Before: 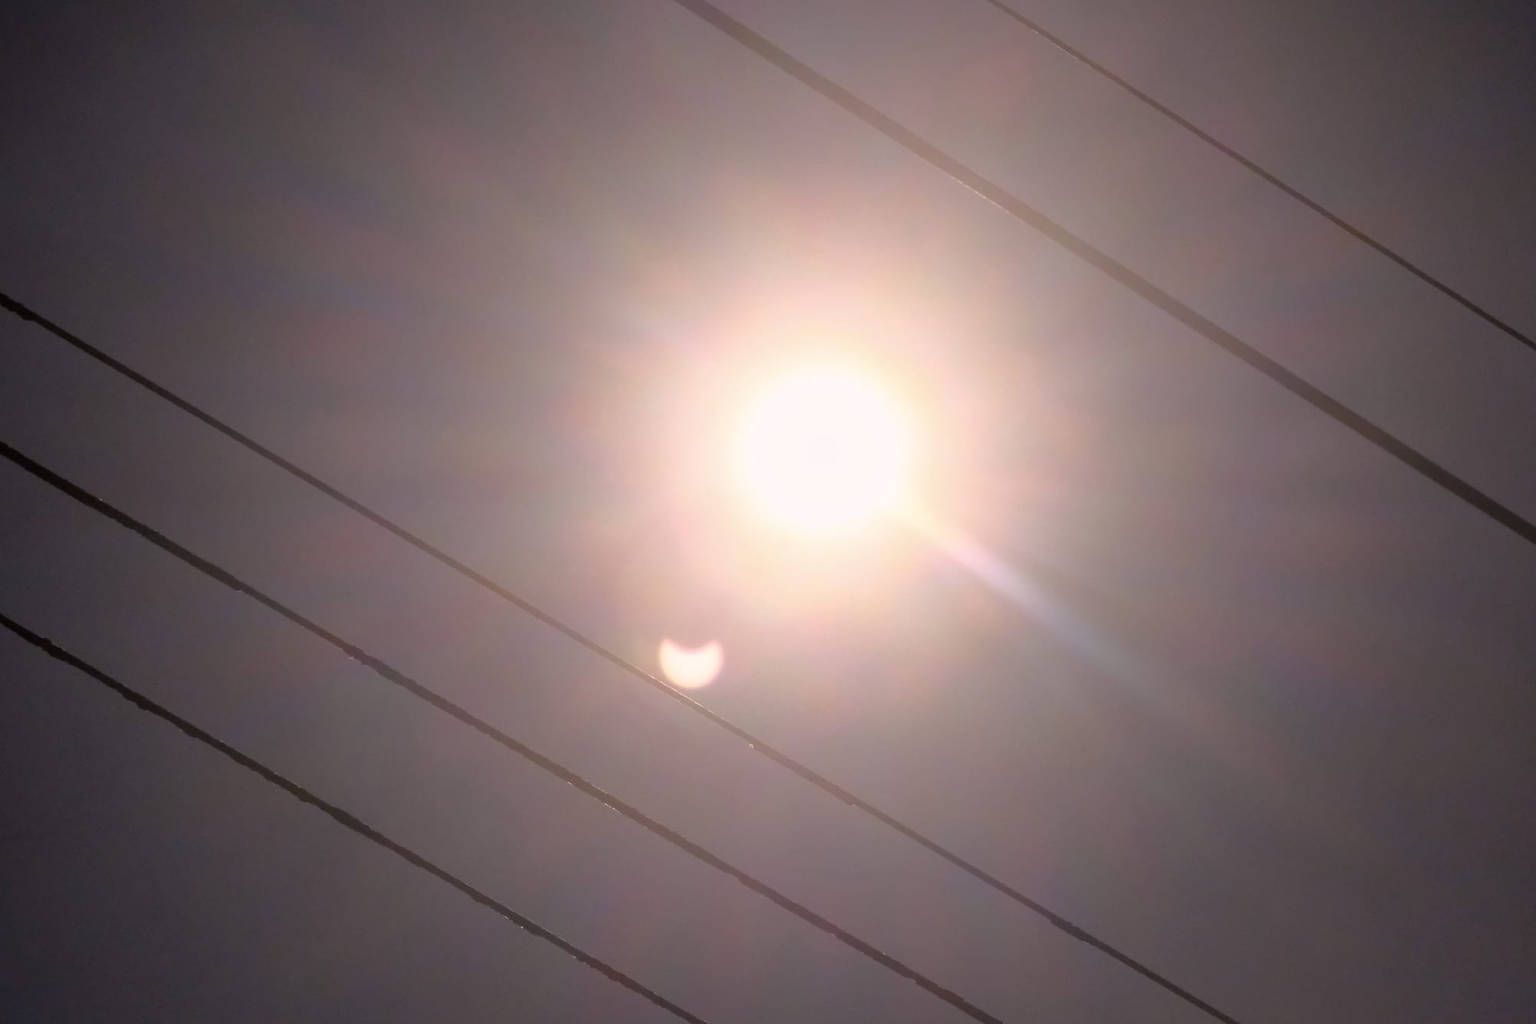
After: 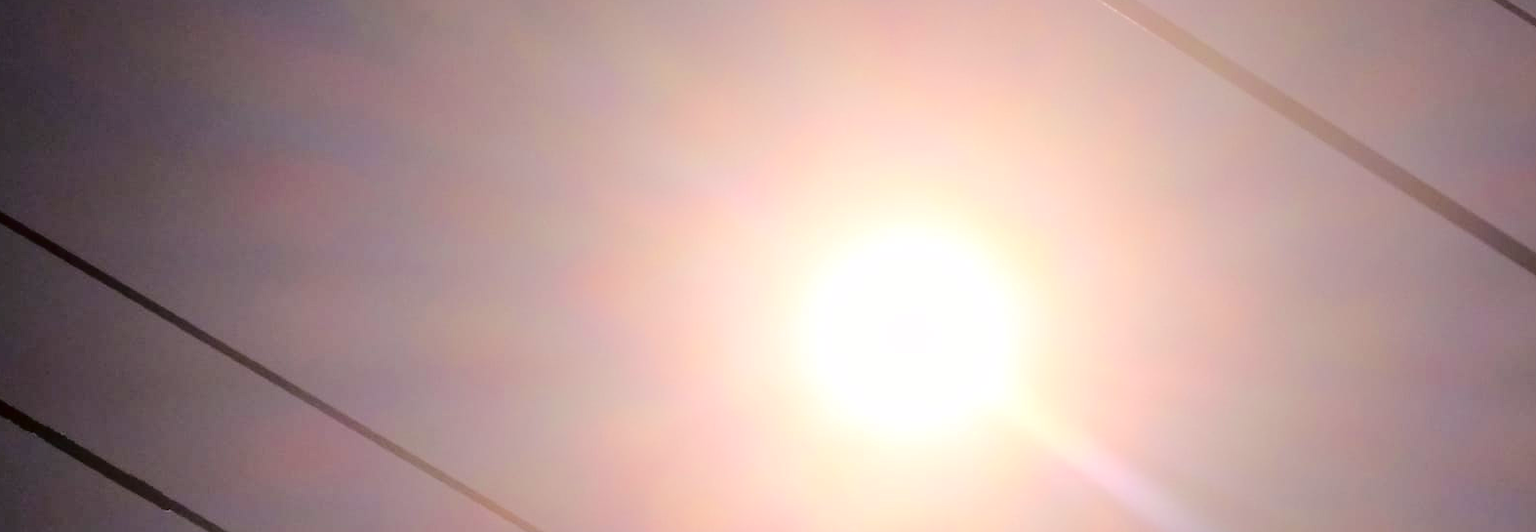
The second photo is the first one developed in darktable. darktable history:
crop: left 6.97%, top 18.493%, right 14.301%, bottom 40.524%
contrast brightness saturation: contrast 0.099, brightness -0.26, saturation 0.142
tone equalizer: -7 EV 0.15 EV, -6 EV 0.58 EV, -5 EV 1.18 EV, -4 EV 1.35 EV, -3 EV 1.13 EV, -2 EV 0.6 EV, -1 EV 0.148 EV, edges refinement/feathering 500, mask exposure compensation -1.57 EV, preserve details no
